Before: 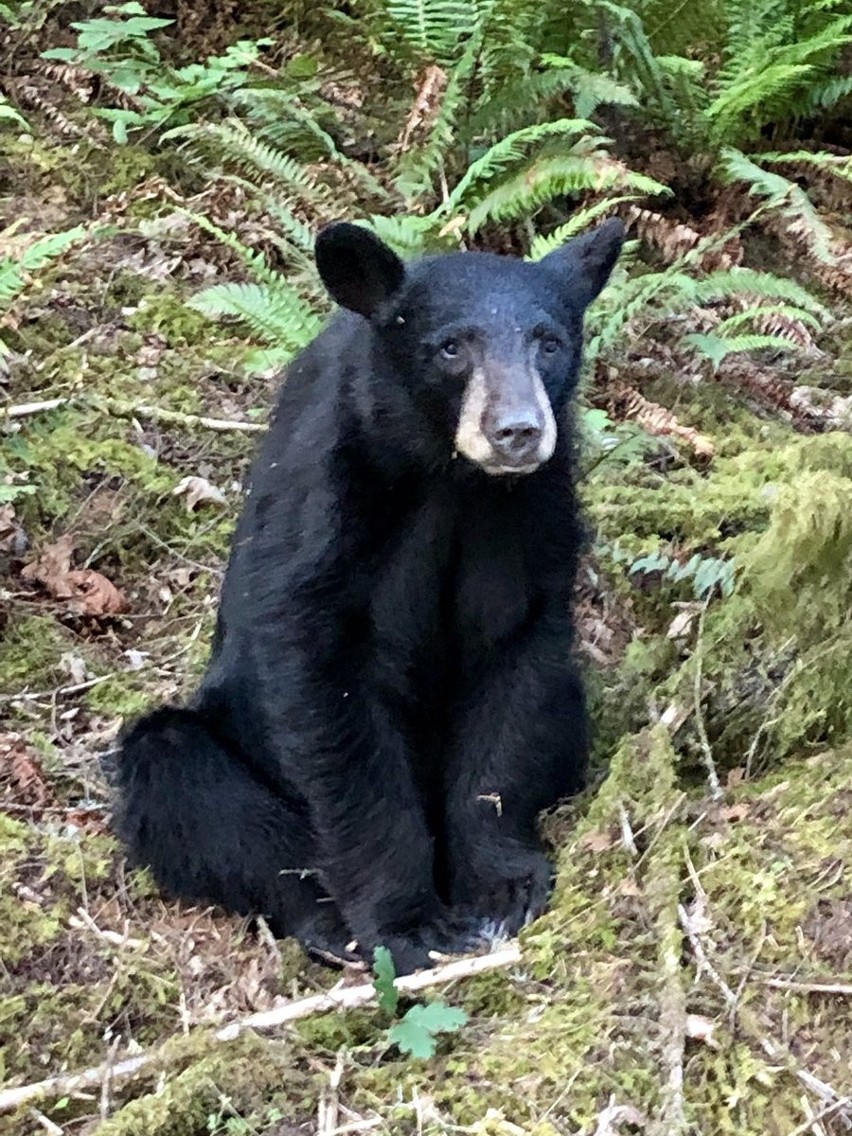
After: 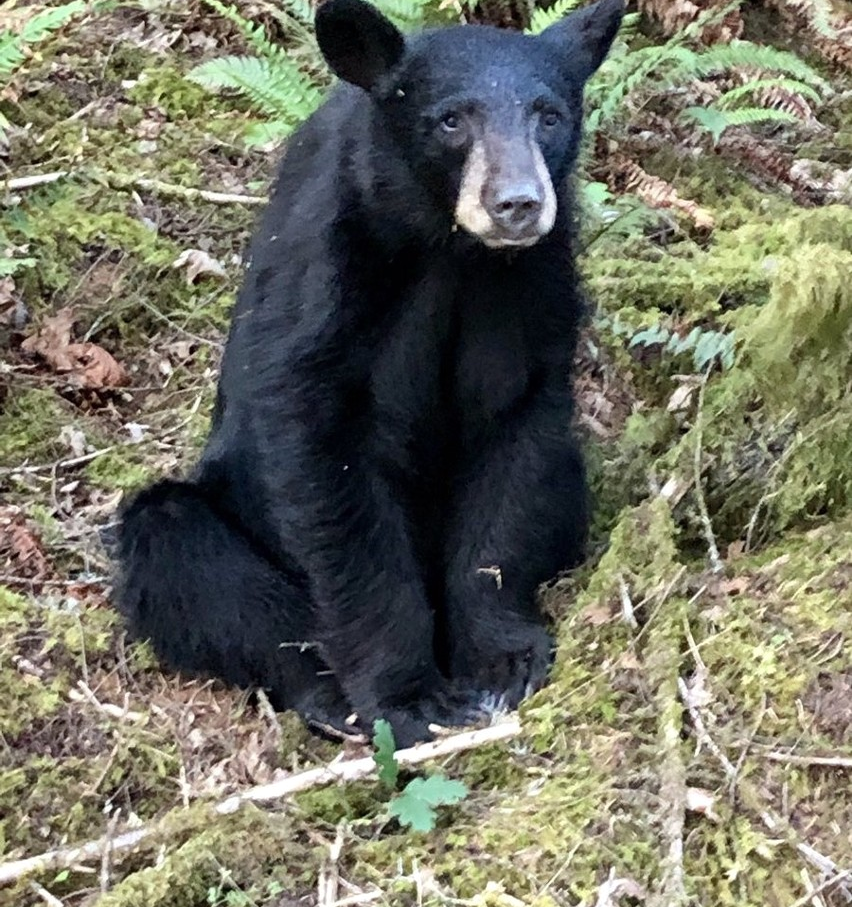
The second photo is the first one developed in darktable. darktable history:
tone equalizer: mask exposure compensation -0.507 EV
crop and rotate: top 20.073%
